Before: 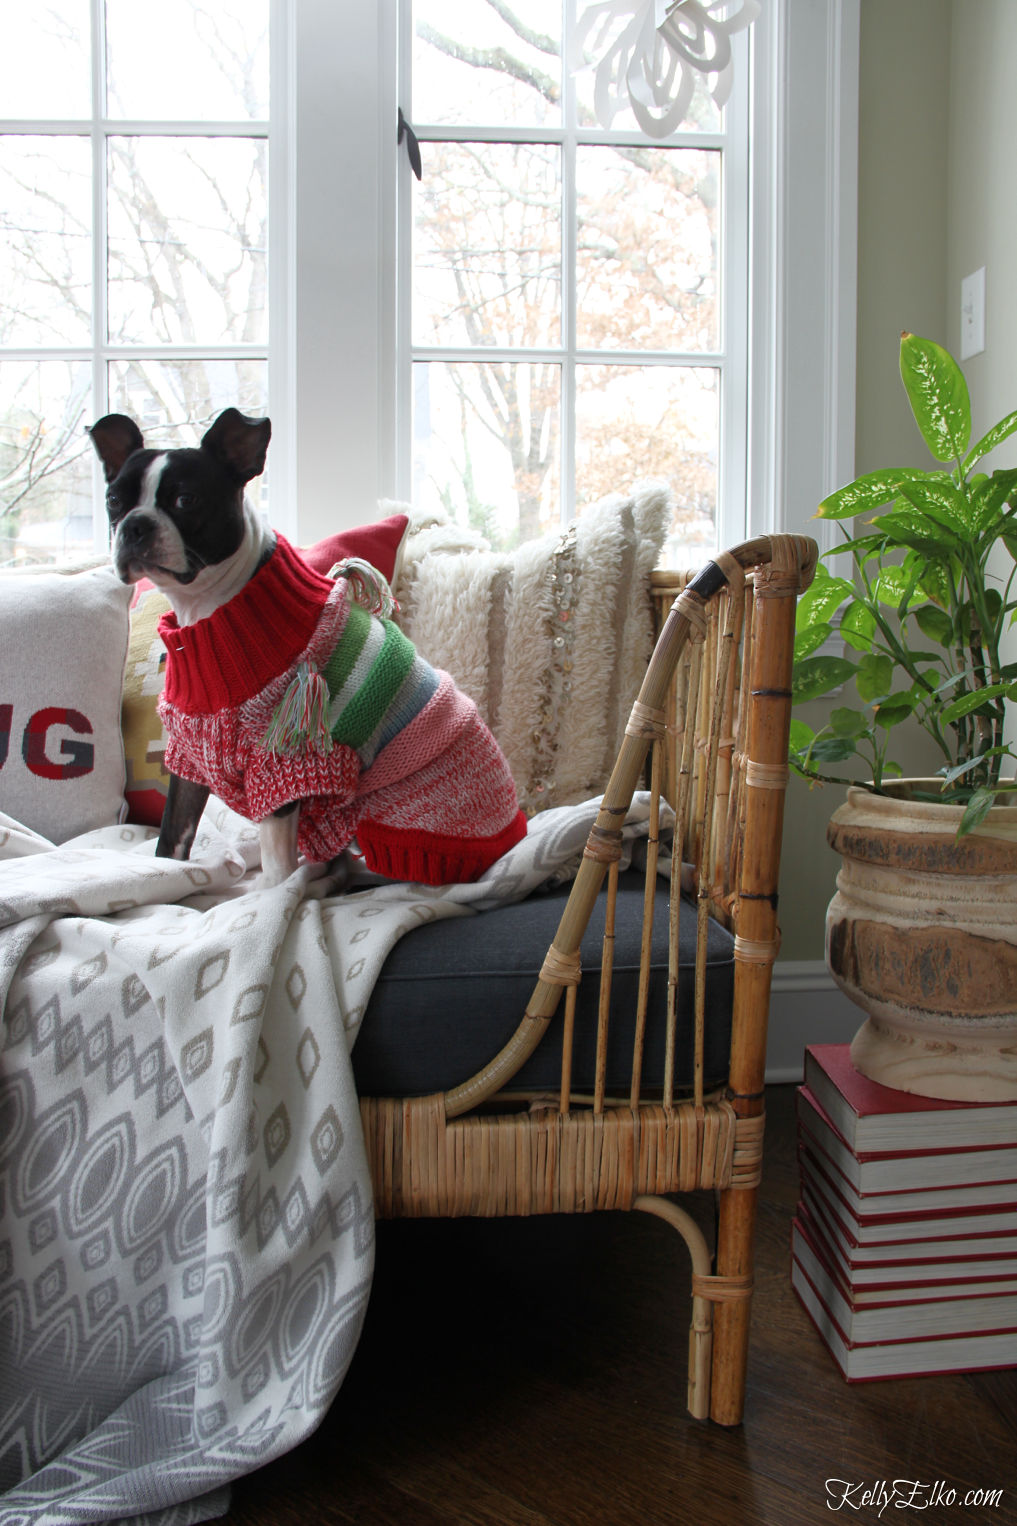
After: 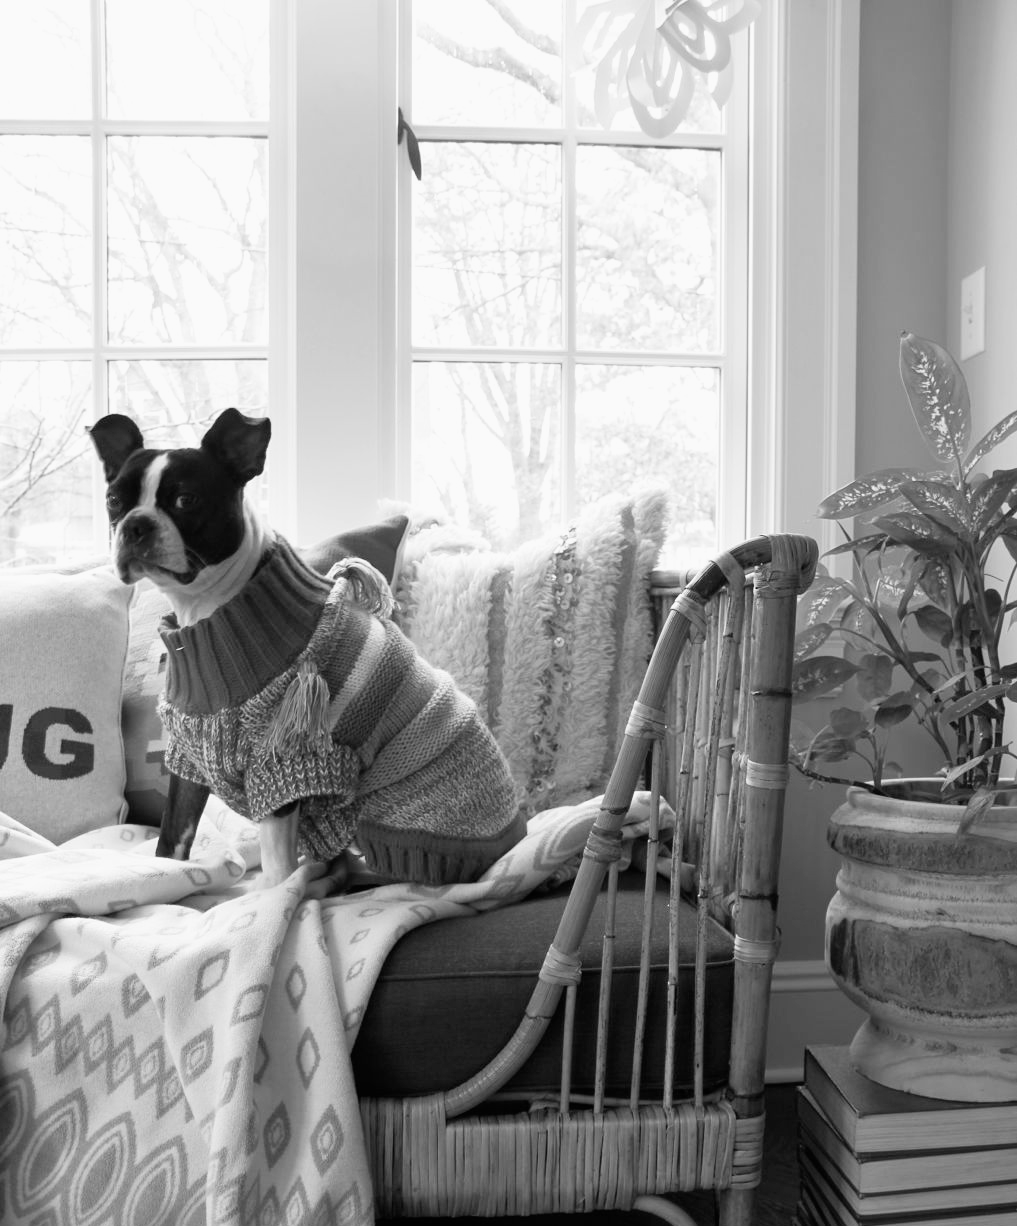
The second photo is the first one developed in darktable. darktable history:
crop: bottom 19.644%
color calibration: output gray [0.22, 0.42, 0.37, 0], gray › normalize channels true, illuminant same as pipeline (D50), adaptation XYZ, x 0.346, y 0.359, gamut compression 0
tone curve: curves: ch0 [(0, 0) (0.004, 0.001) (0.133, 0.151) (0.325, 0.399) (0.475, 0.579) (0.832, 0.902) (1, 1)], color space Lab, linked channels, preserve colors none
